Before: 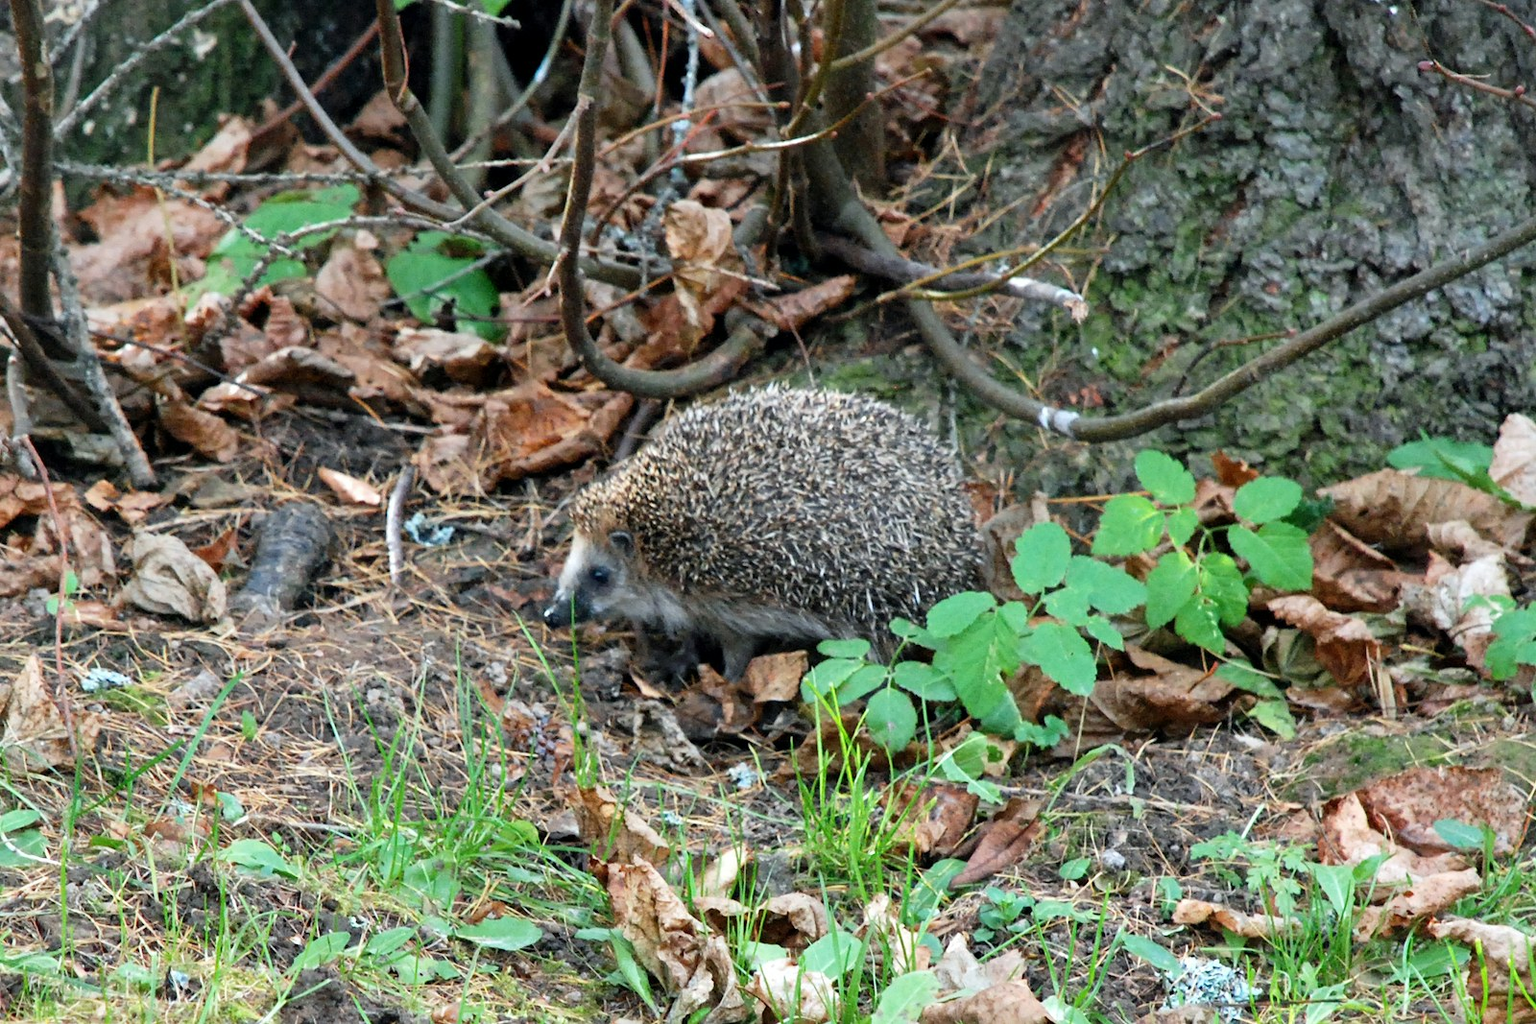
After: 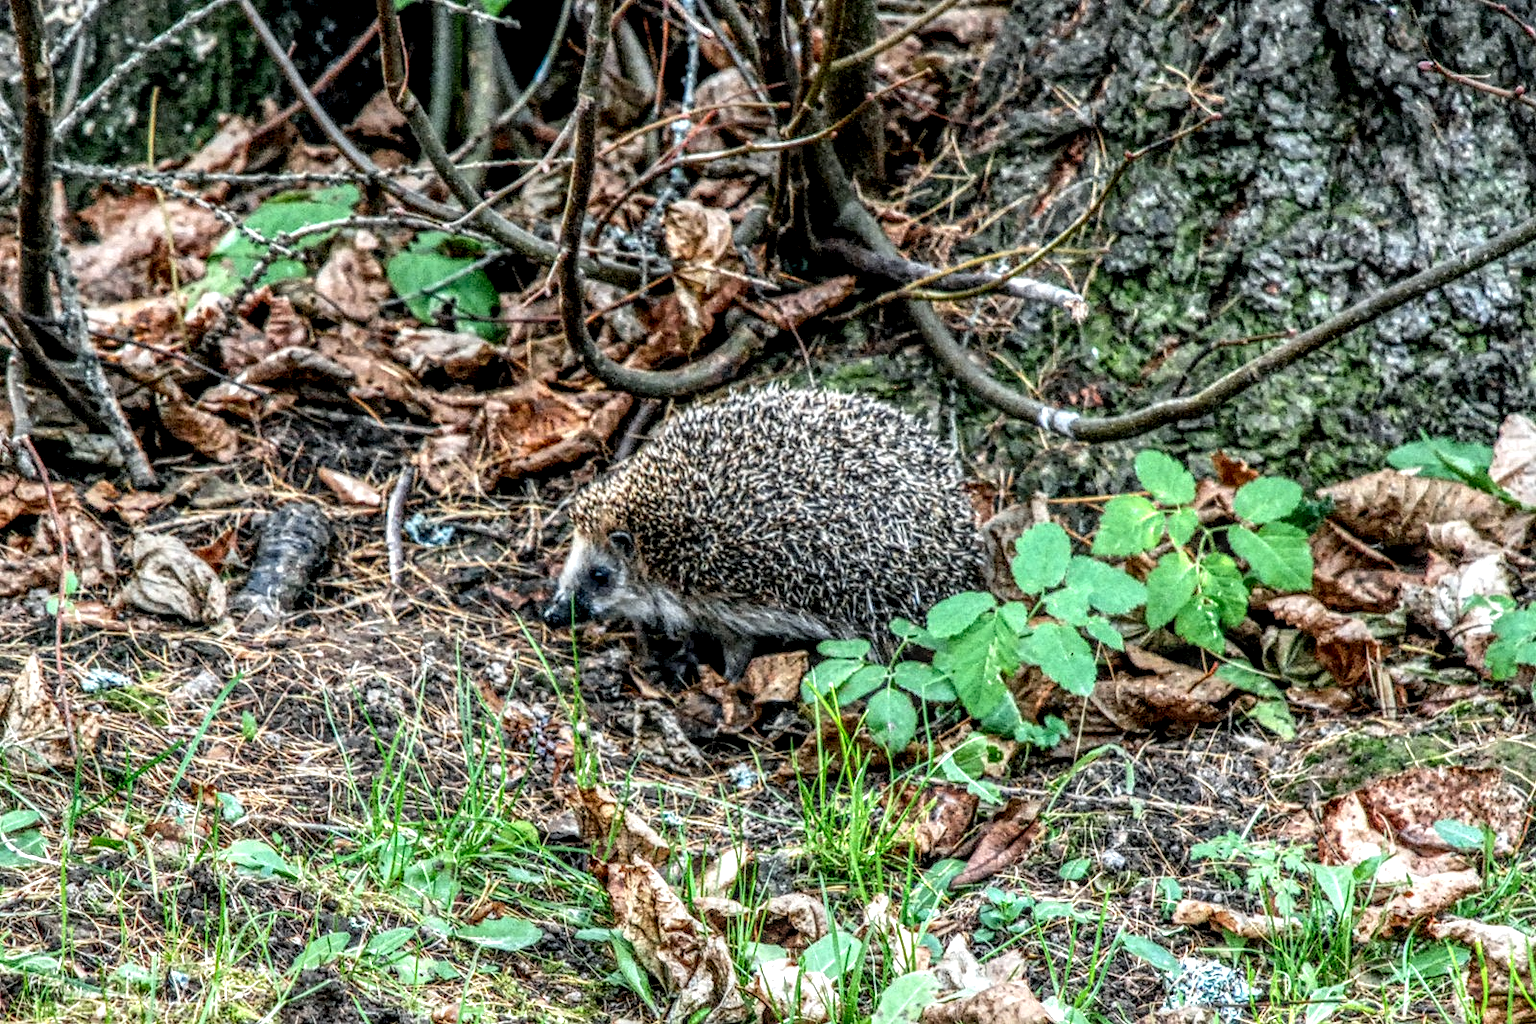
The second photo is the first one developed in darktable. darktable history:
local contrast: highlights 6%, shadows 0%, detail 299%, midtone range 0.299
exposure: black level correction 0.004, exposure 0.016 EV, compensate highlight preservation false
